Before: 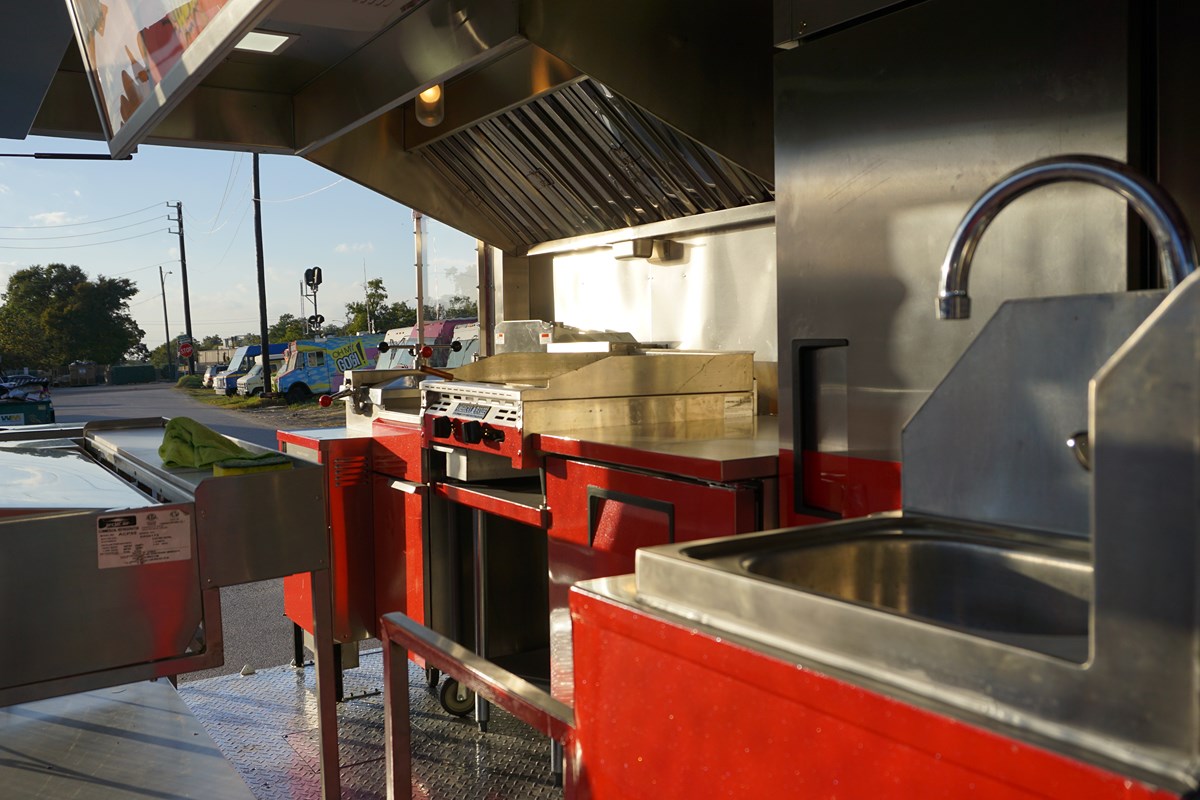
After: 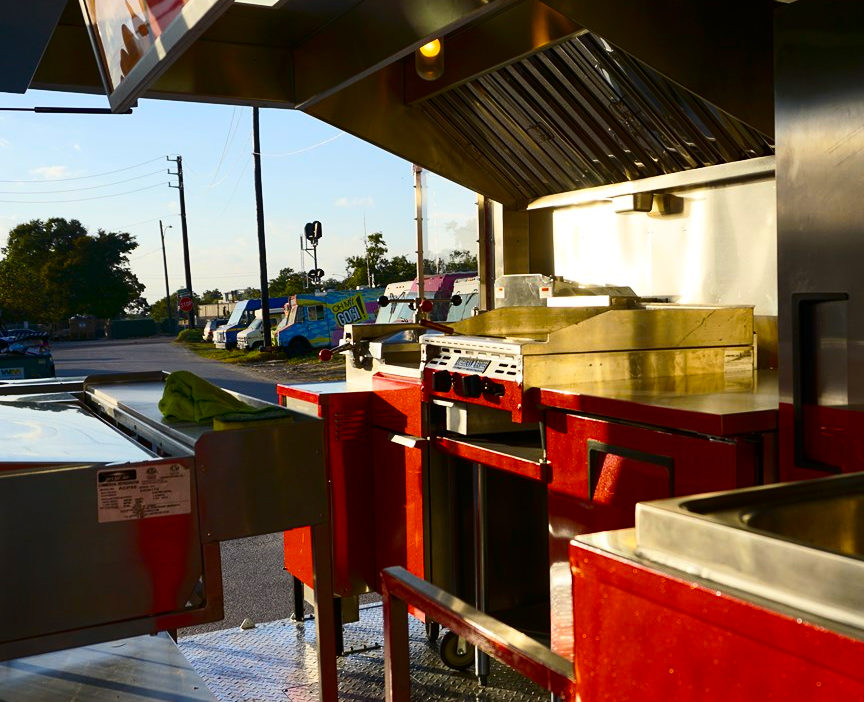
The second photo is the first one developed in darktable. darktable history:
color balance rgb: linear chroma grading › global chroma 15%, perceptual saturation grading › global saturation 30%
contrast brightness saturation: contrast 0.28
crop: top 5.803%, right 27.864%, bottom 5.804%
